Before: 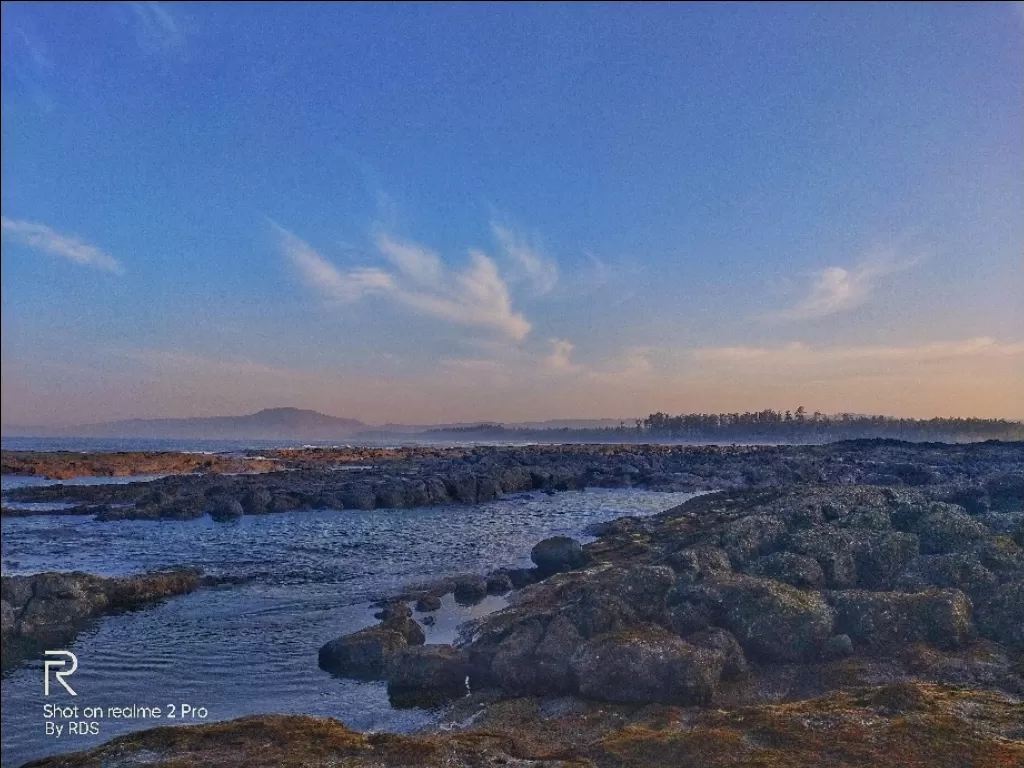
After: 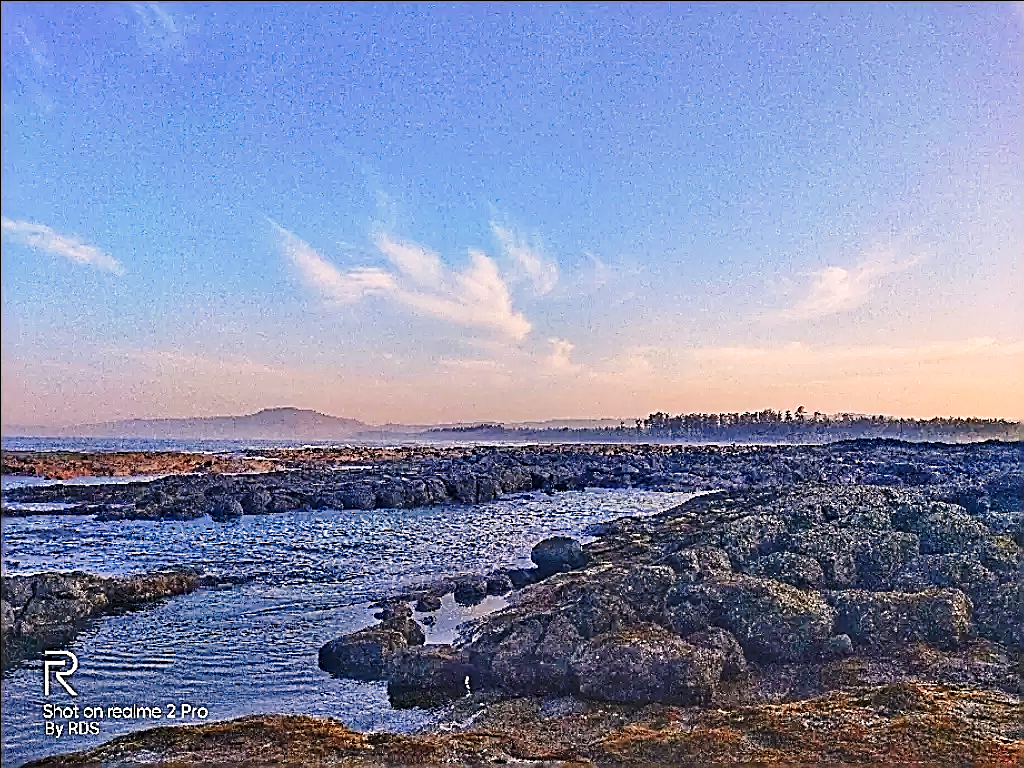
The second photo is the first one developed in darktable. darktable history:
base curve: curves: ch0 [(0, 0) (0.028, 0.03) (0.121, 0.232) (0.46, 0.748) (0.859, 0.968) (1, 1)], preserve colors none
color correction: highlights a* 5.74, highlights b* 4.79
sharpen: amount 1.993
exposure: exposure 0.2 EV, compensate exposure bias true, compensate highlight preservation false
haze removal: compatibility mode true, adaptive false
color zones: curves: ch1 [(0, 0.469) (0.072, 0.457) (0.243, 0.494) (0.429, 0.5) (0.571, 0.5) (0.714, 0.5) (0.857, 0.5) (1, 0.469)]; ch2 [(0, 0.499) (0.143, 0.467) (0.242, 0.436) (0.429, 0.493) (0.571, 0.5) (0.714, 0.5) (0.857, 0.5) (1, 0.499)]
